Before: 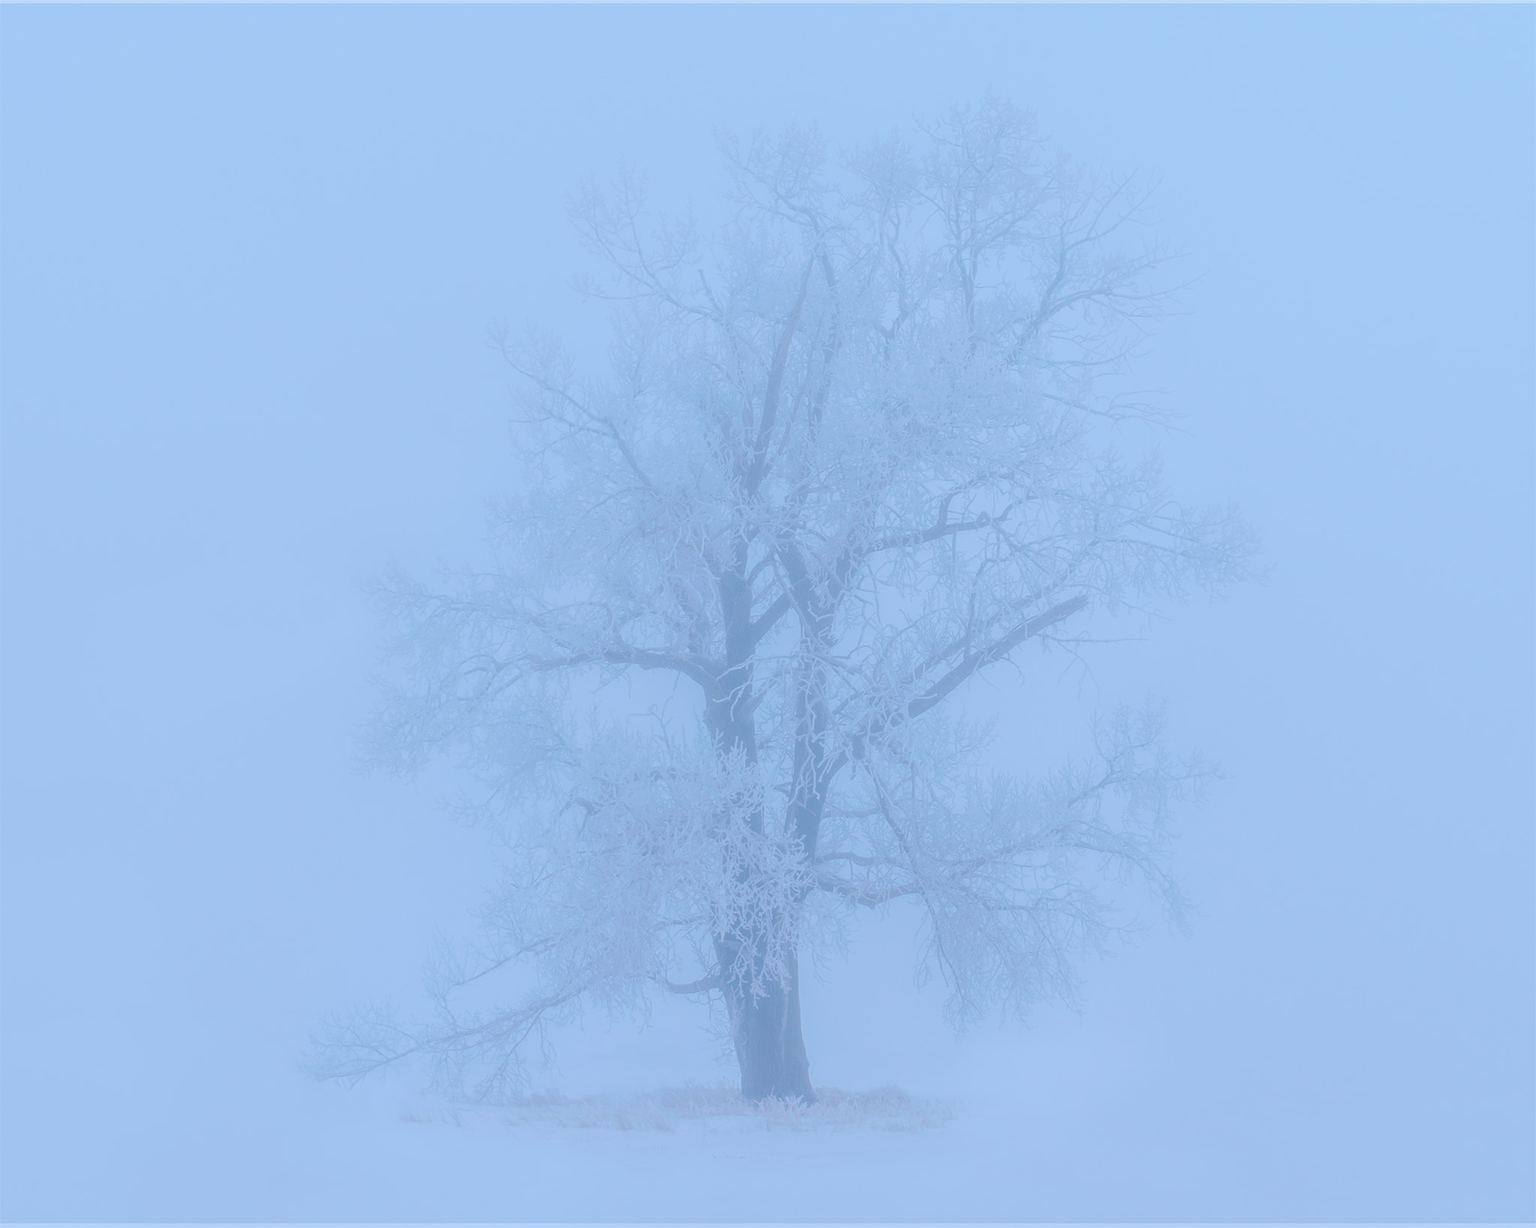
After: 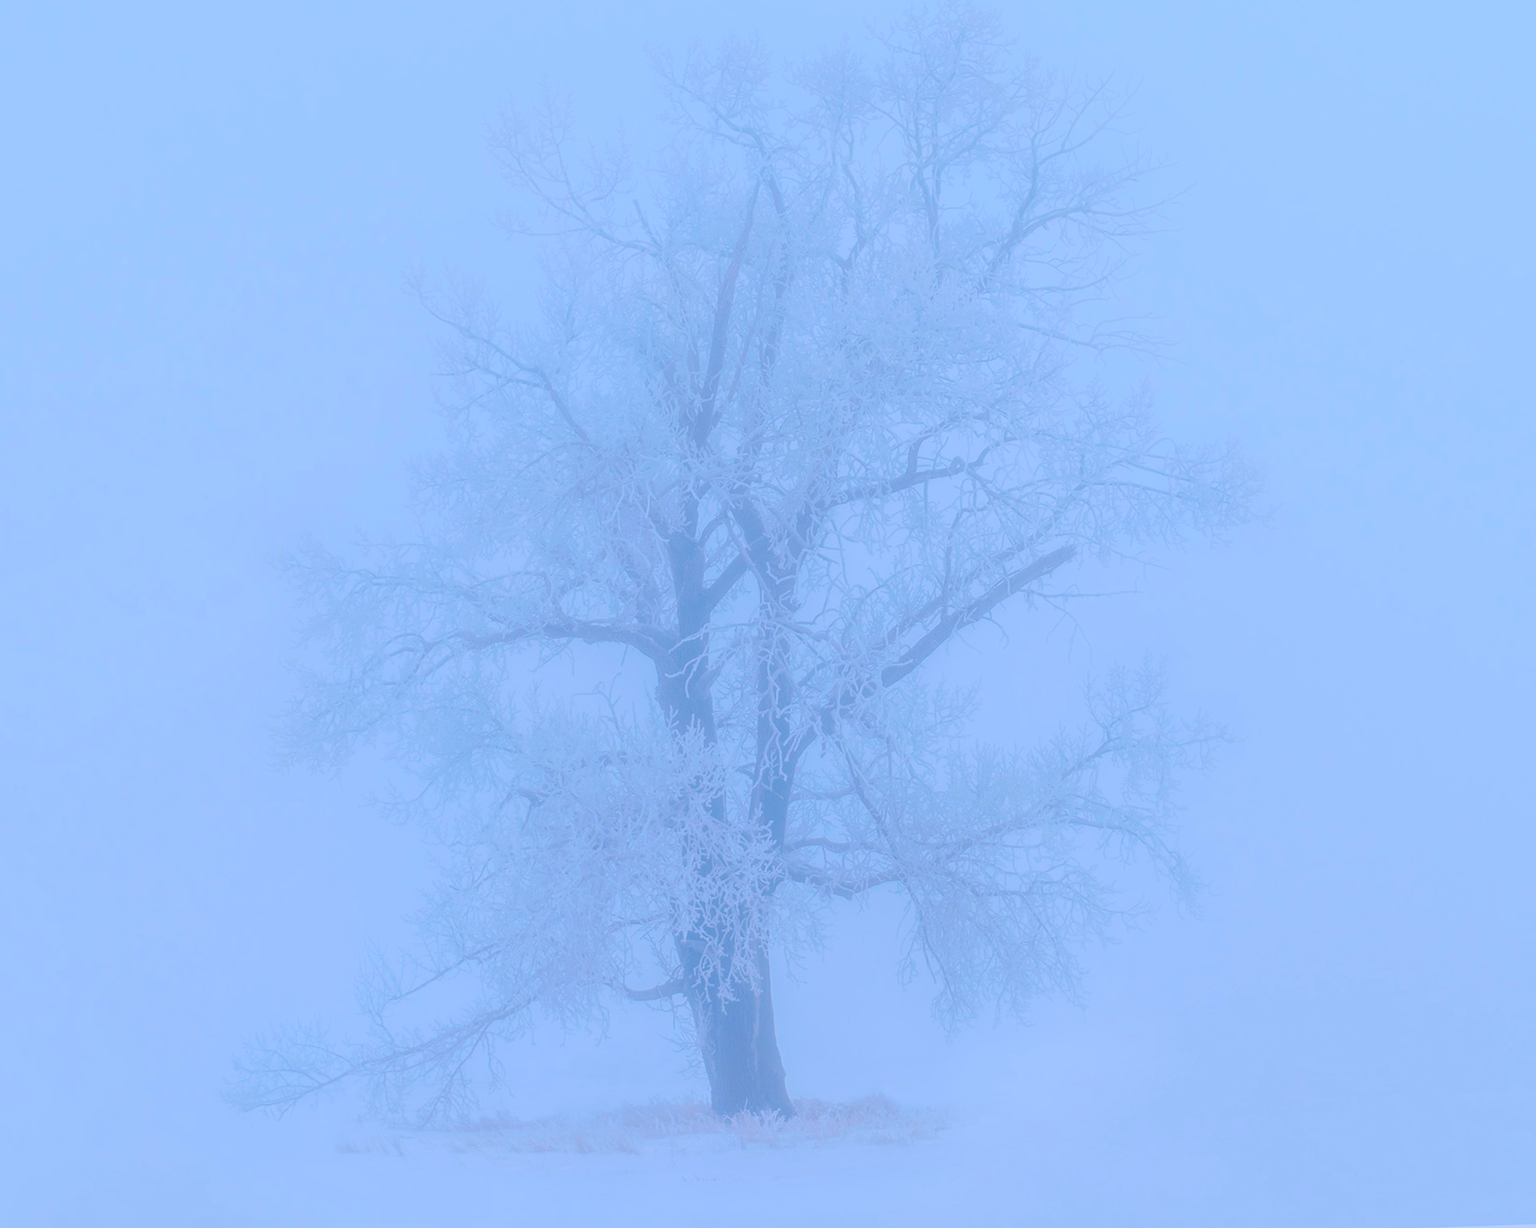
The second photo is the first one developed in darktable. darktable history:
color correction: highlights a* 3.22, highlights b* 1.93, saturation 1.19
crop and rotate: angle 1.96°, left 5.673%, top 5.673%
color contrast: green-magenta contrast 1.2, blue-yellow contrast 1.2
